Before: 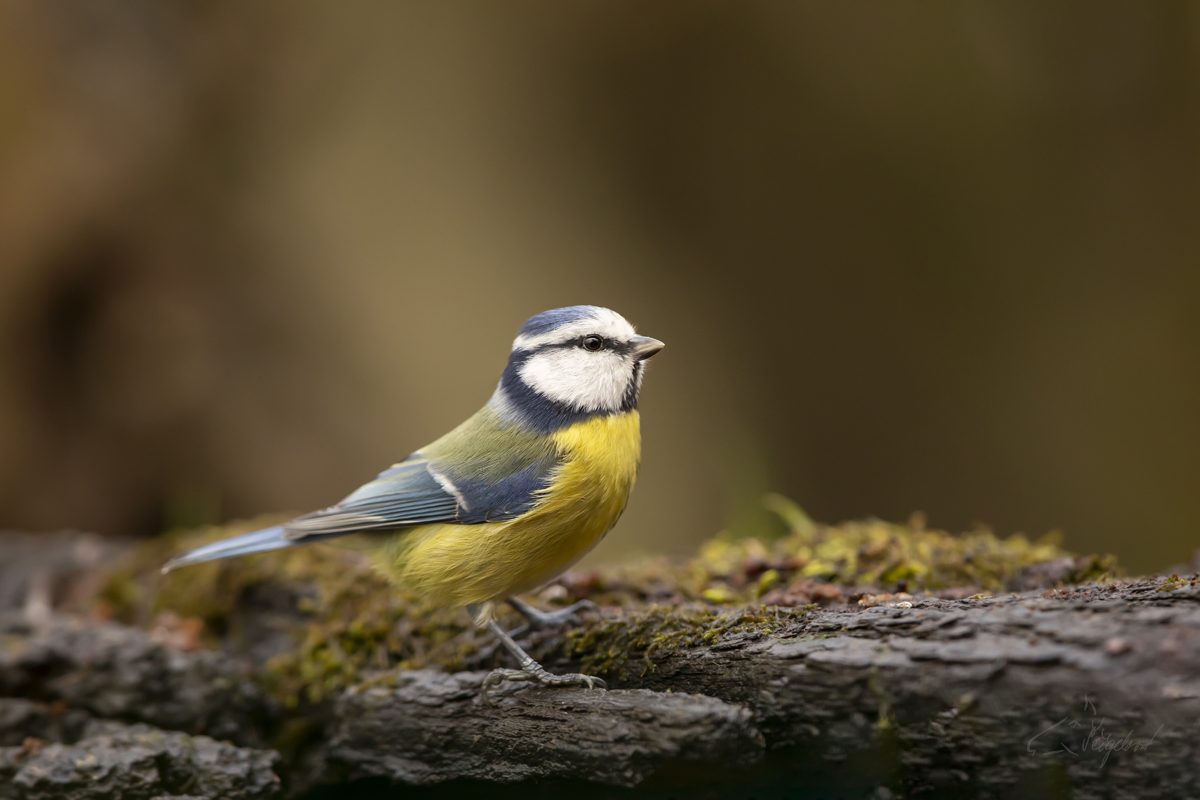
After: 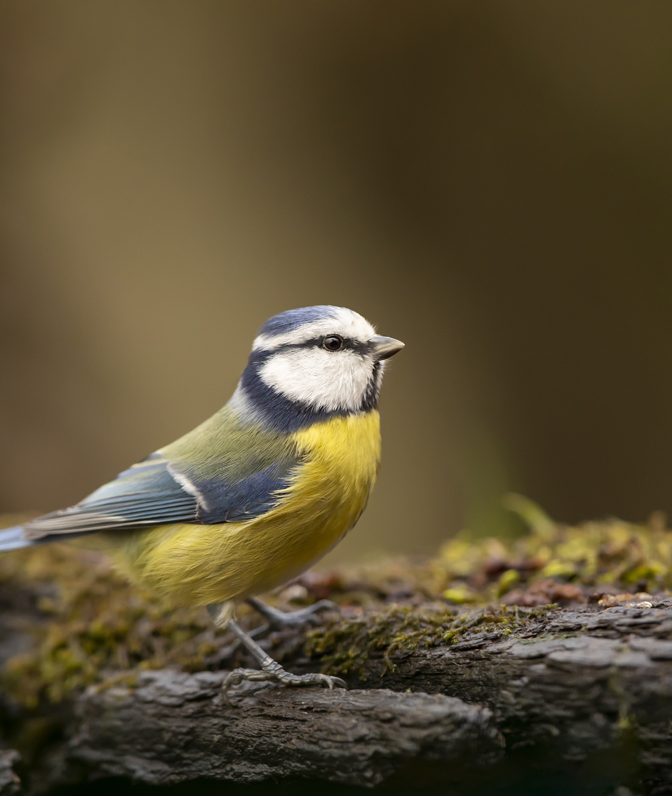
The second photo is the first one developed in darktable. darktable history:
crop: left 21.674%, right 22.086%
rotate and perspective: automatic cropping original format, crop left 0, crop top 0
